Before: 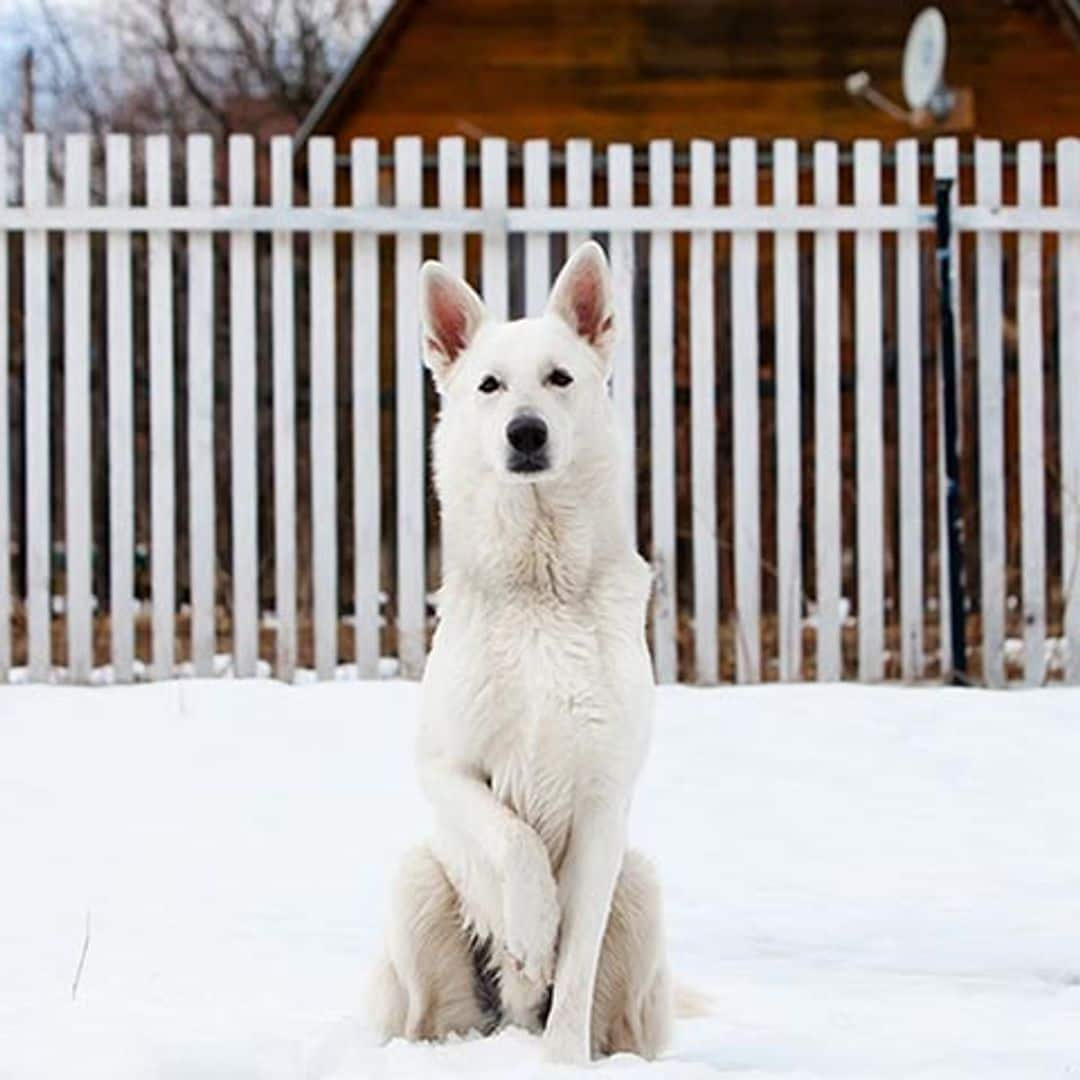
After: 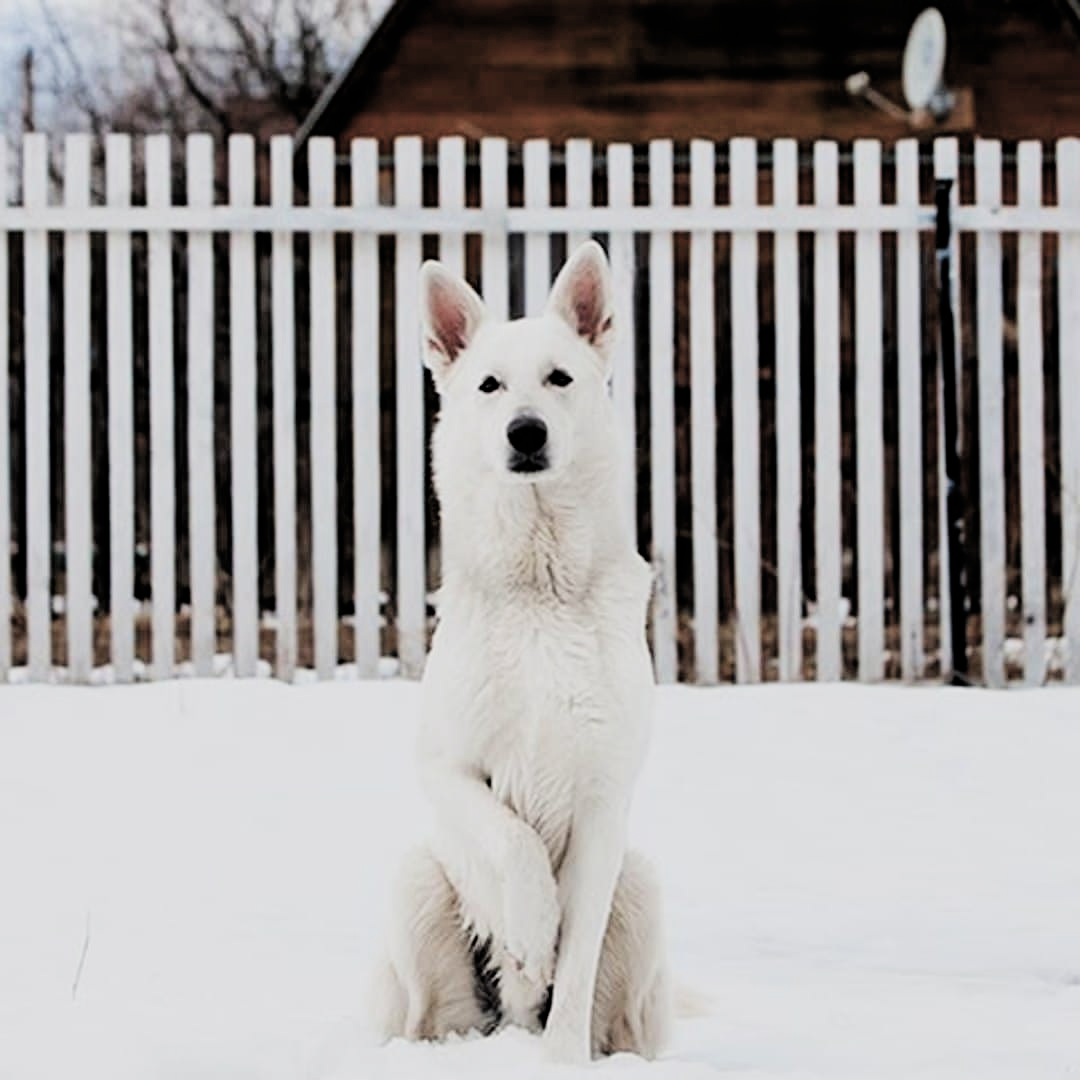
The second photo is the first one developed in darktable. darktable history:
filmic rgb: black relative exposure -5.14 EV, white relative exposure 4 EV, hardness 2.9, contrast 1.299, highlights saturation mix -11.02%, color science v4 (2020)
